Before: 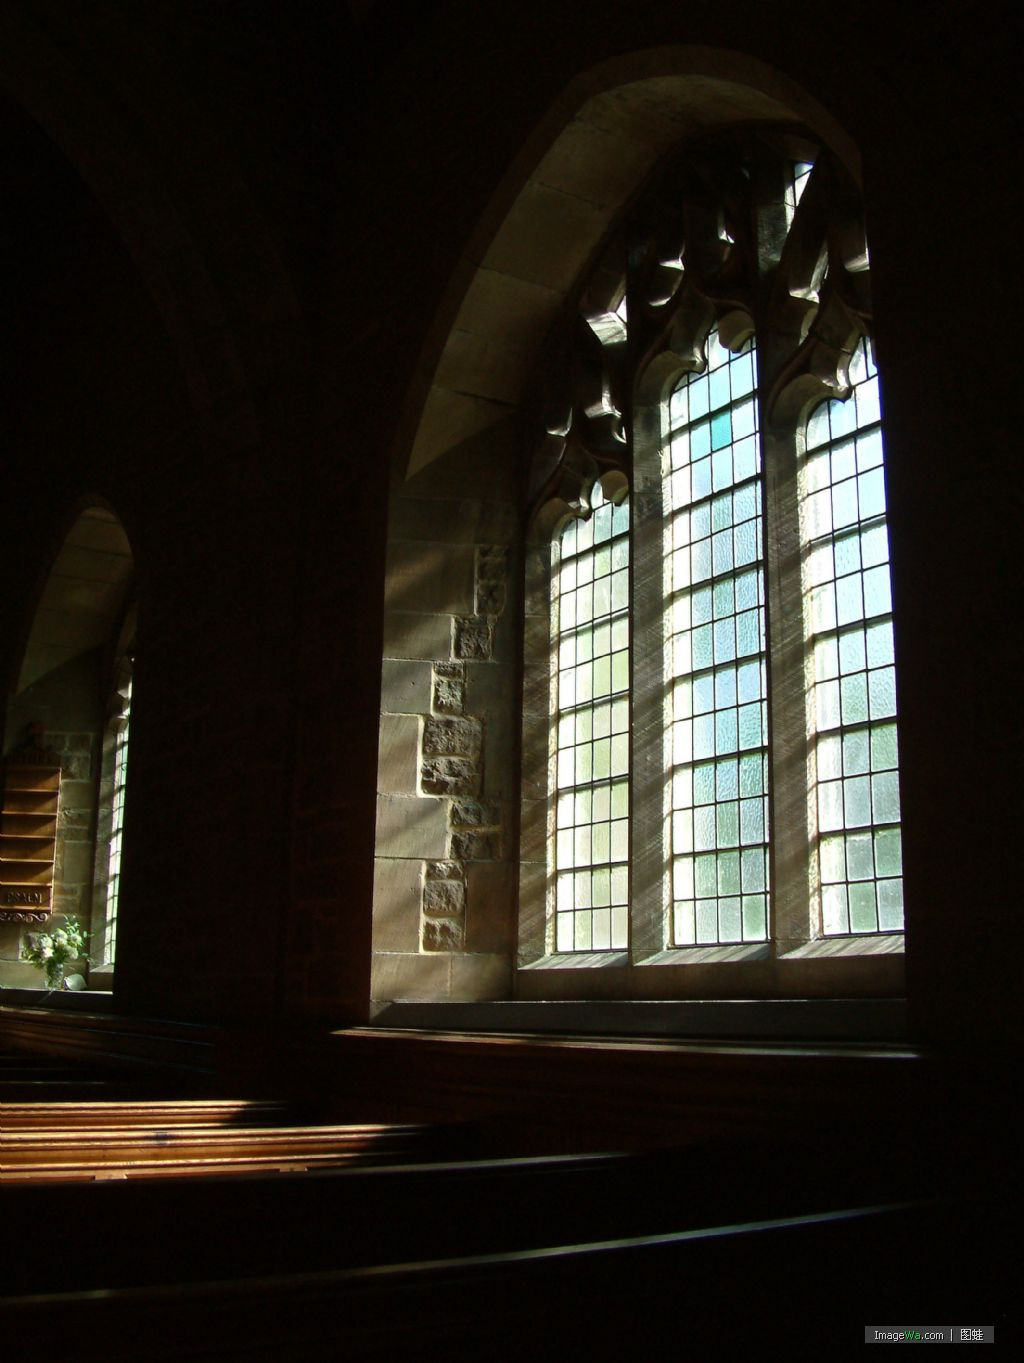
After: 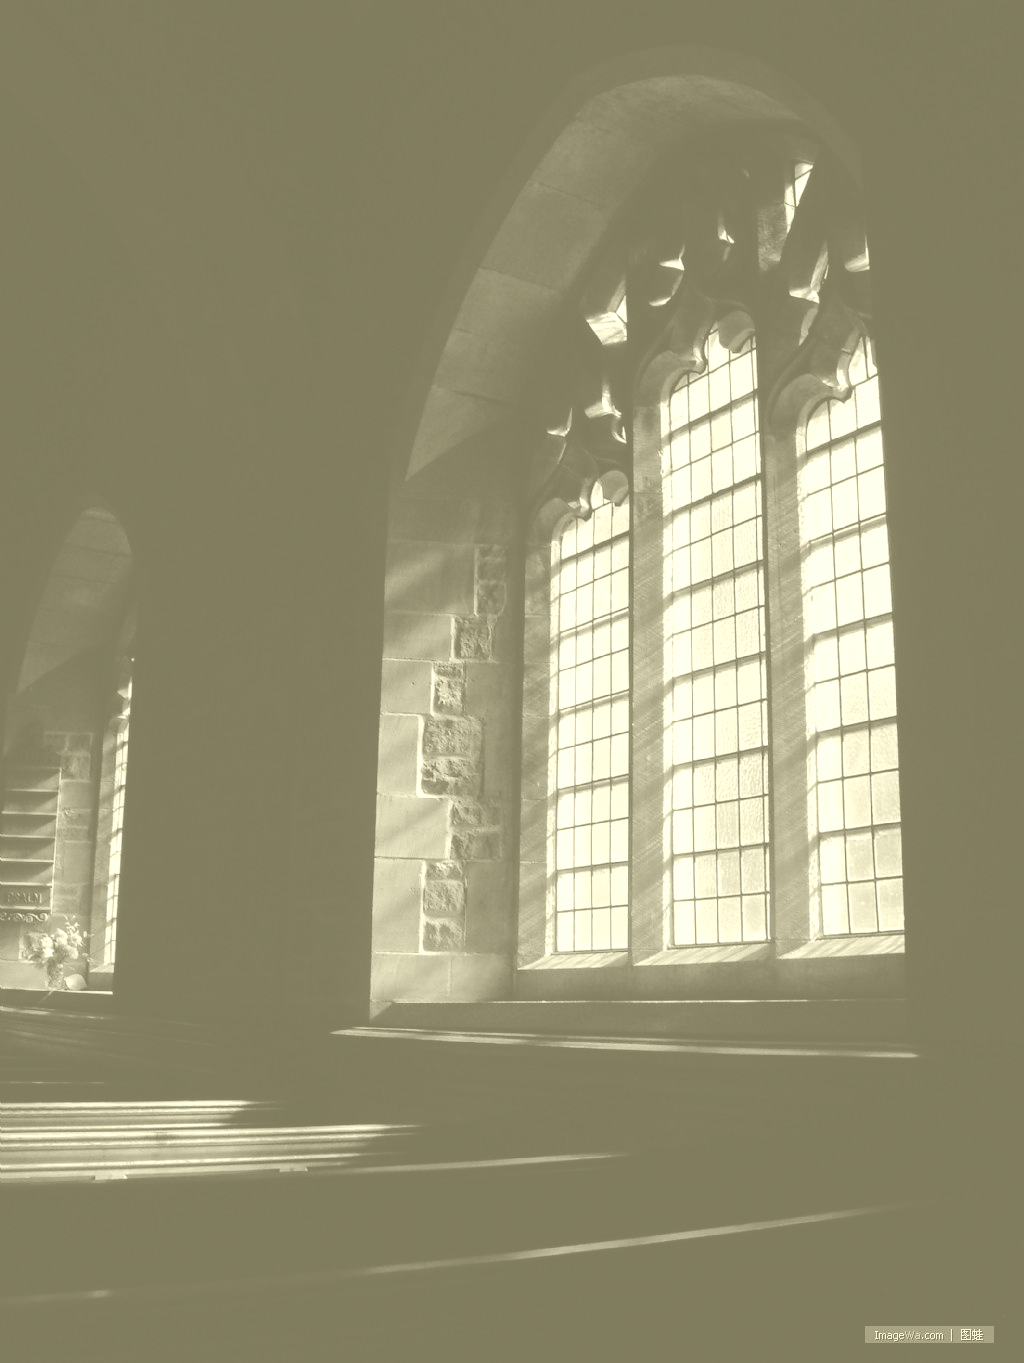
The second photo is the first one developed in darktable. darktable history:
colorize: hue 43.2°, saturation 40%, version 1
exposure: black level correction 0.012, compensate highlight preservation false
